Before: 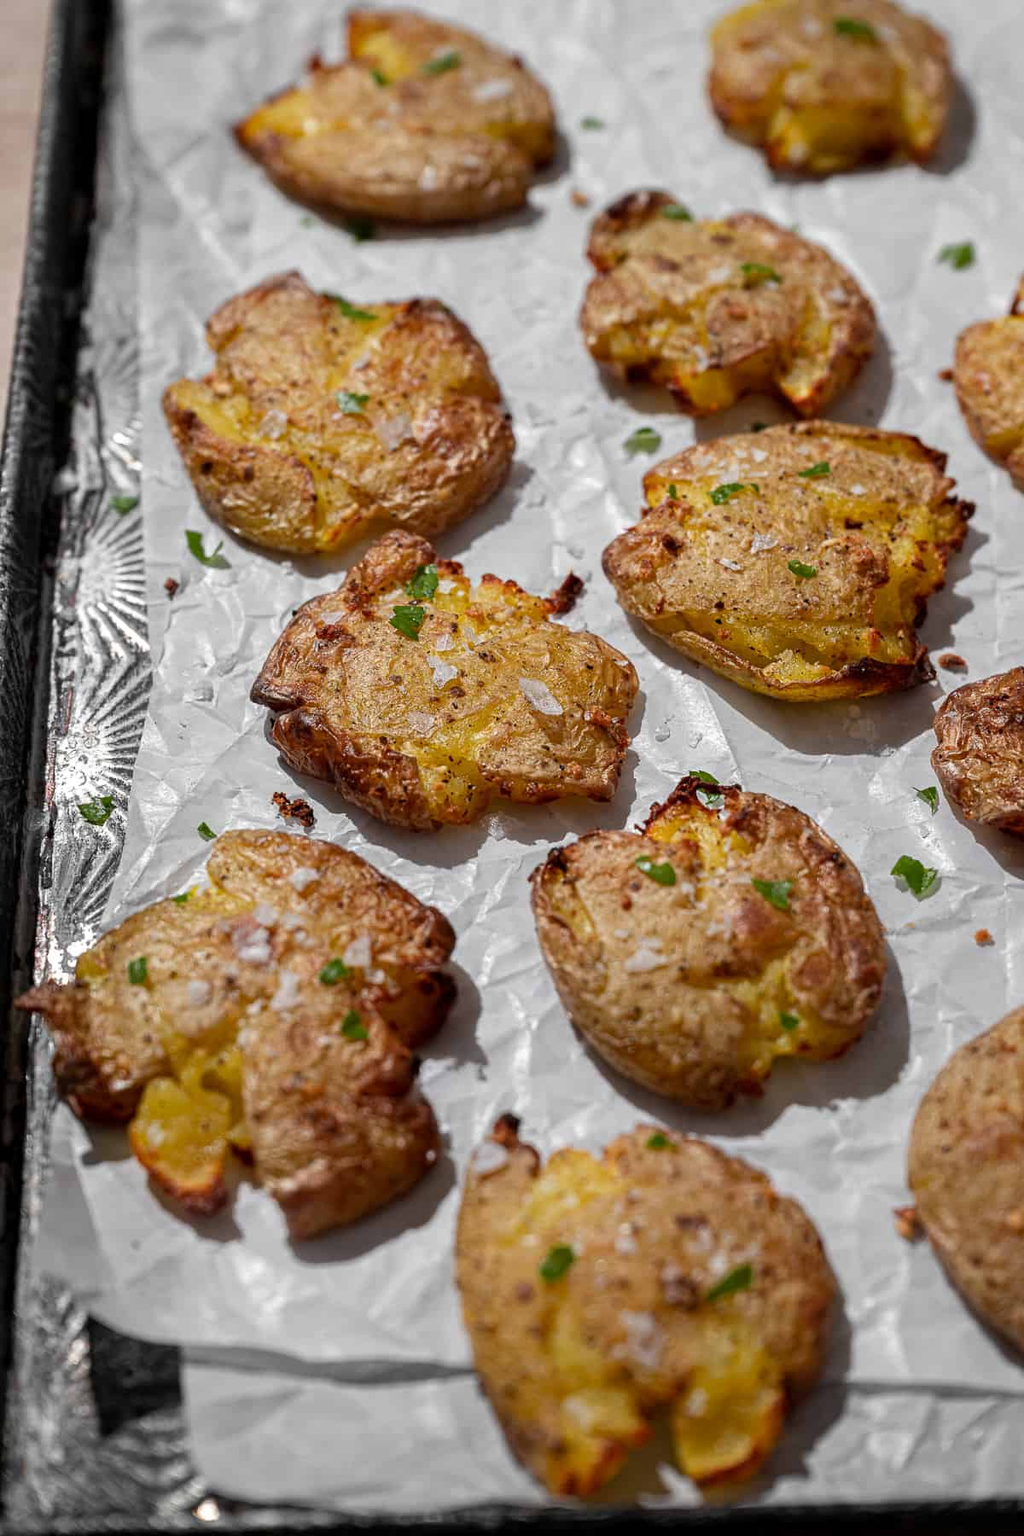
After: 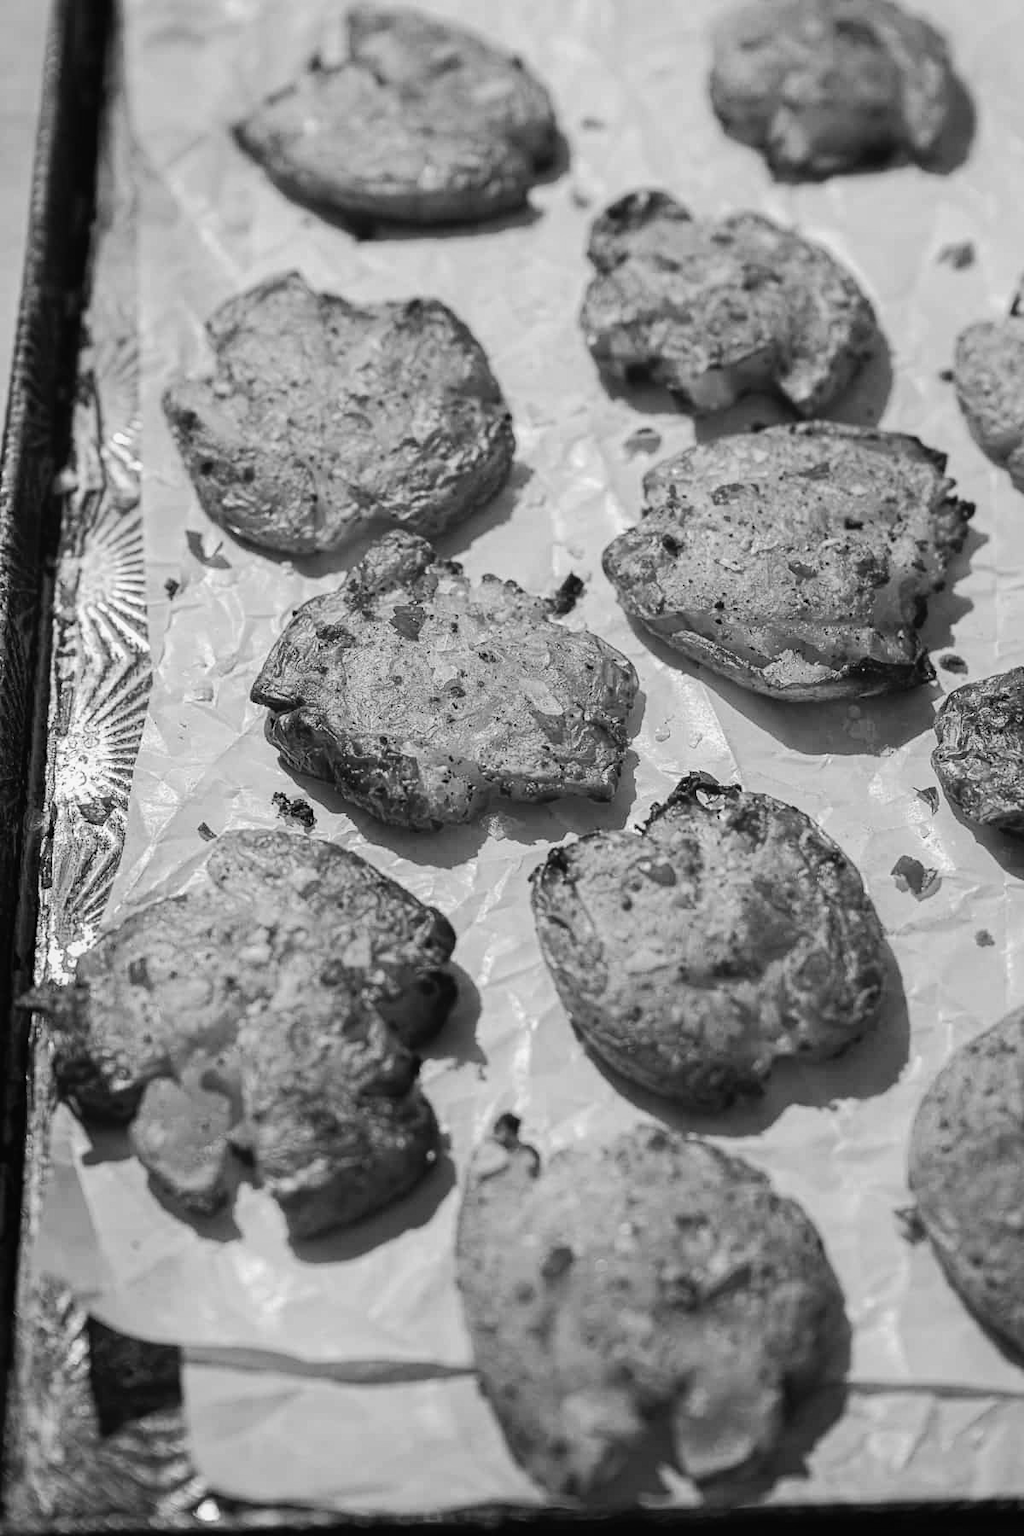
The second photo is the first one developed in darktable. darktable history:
contrast equalizer: y [[0.439, 0.44, 0.442, 0.457, 0.493, 0.498], [0.5 ×6], [0.5 ×6], [0 ×6], [0 ×6]], mix 0.59
monochrome: on, module defaults
tone curve: curves: ch0 [(0, 0.01) (0.037, 0.032) (0.131, 0.108) (0.275, 0.256) (0.483, 0.512) (0.61, 0.665) (0.696, 0.742) (0.792, 0.819) (0.911, 0.925) (0.997, 0.995)]; ch1 [(0, 0) (0.301, 0.3) (0.423, 0.421) (0.492, 0.488) (0.507, 0.503) (0.53, 0.532) (0.573, 0.586) (0.683, 0.702) (0.746, 0.77) (1, 1)]; ch2 [(0, 0) (0.246, 0.233) (0.36, 0.352) (0.415, 0.415) (0.485, 0.487) (0.502, 0.504) (0.525, 0.518) (0.539, 0.539) (0.587, 0.594) (0.636, 0.652) (0.711, 0.729) (0.845, 0.855) (0.998, 0.977)], color space Lab, independent channels, preserve colors none
